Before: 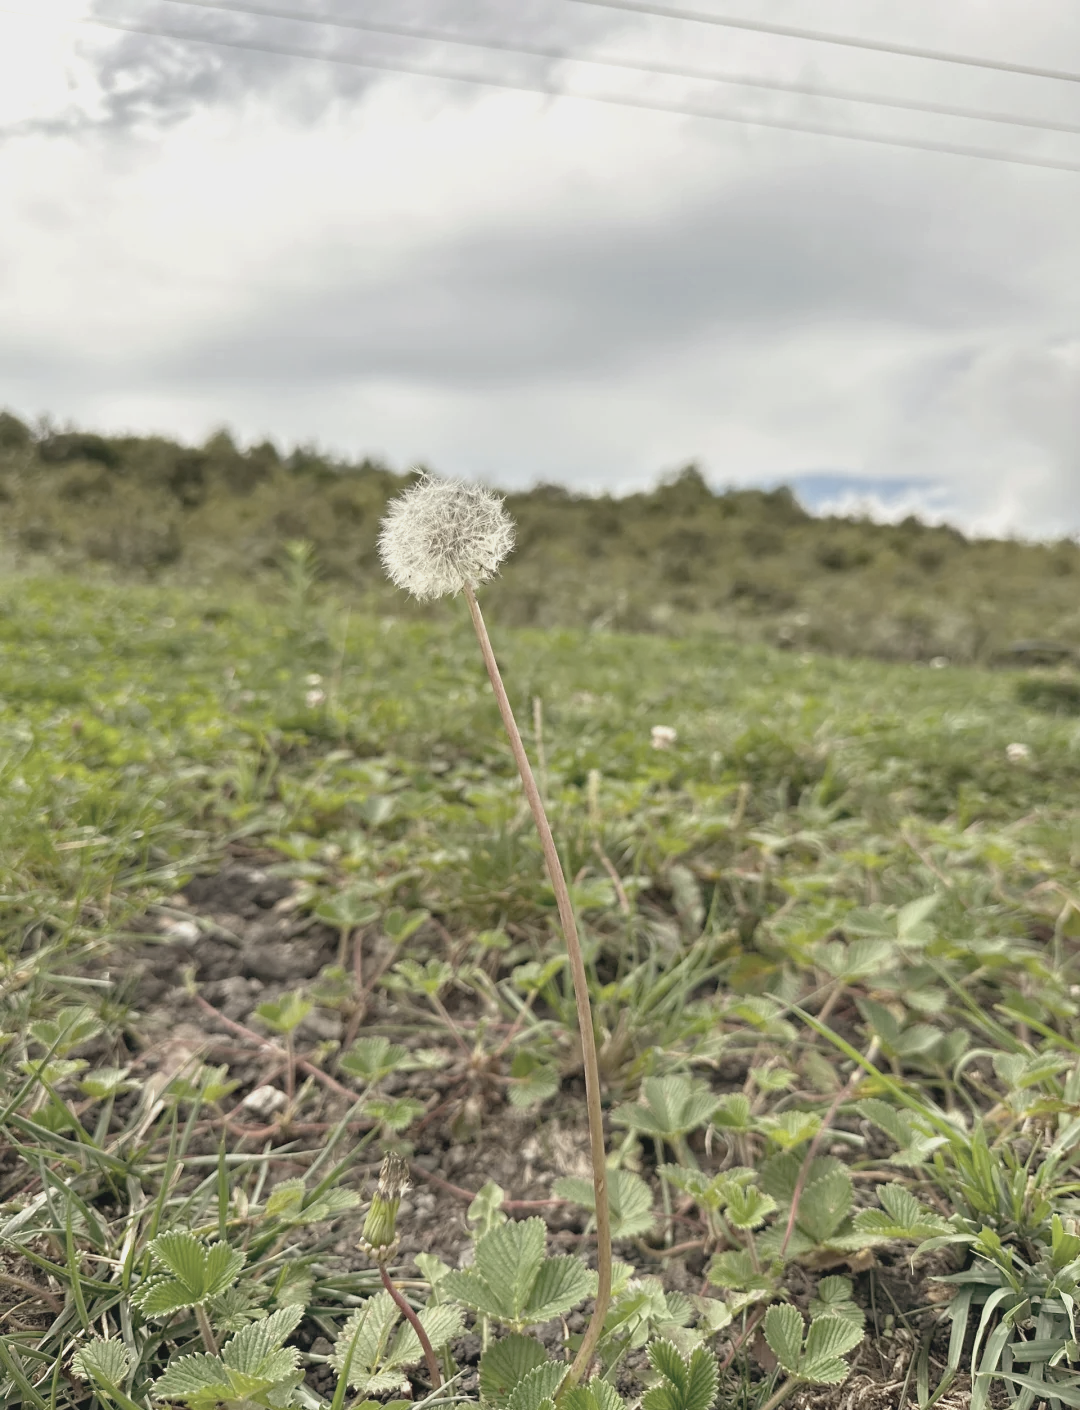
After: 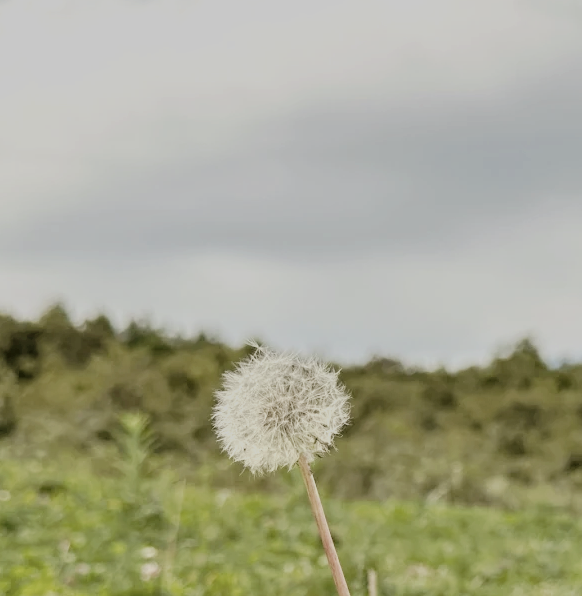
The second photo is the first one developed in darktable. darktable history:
filmic rgb: black relative exposure -7.15 EV, white relative exposure 5.36 EV, hardness 3.02
tone curve: curves: ch0 [(0, 0) (0.003, 0.005) (0.011, 0.006) (0.025, 0.013) (0.044, 0.027) (0.069, 0.042) (0.1, 0.06) (0.136, 0.085) (0.177, 0.118) (0.224, 0.171) (0.277, 0.239) (0.335, 0.314) (0.399, 0.394) (0.468, 0.473) (0.543, 0.552) (0.623, 0.64) (0.709, 0.718) (0.801, 0.801) (0.898, 0.882) (1, 1)], preserve colors none
crop: left 15.306%, top 9.065%, right 30.789%, bottom 48.638%
velvia: on, module defaults
local contrast: on, module defaults
